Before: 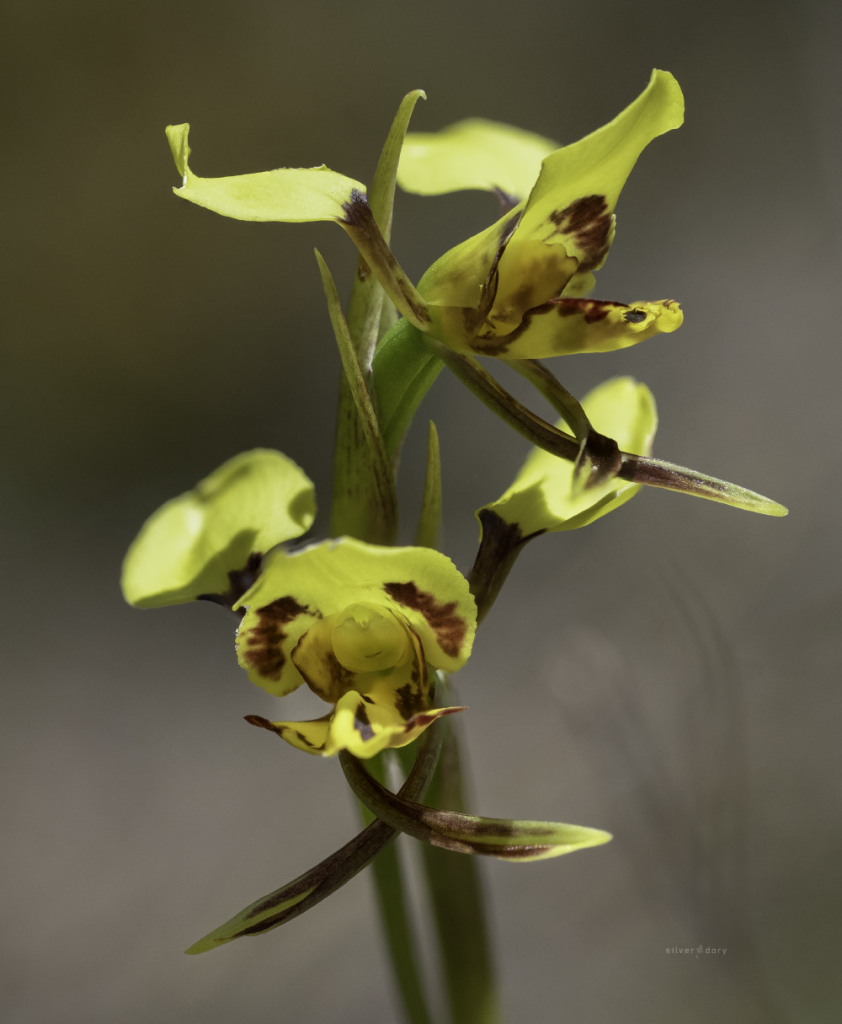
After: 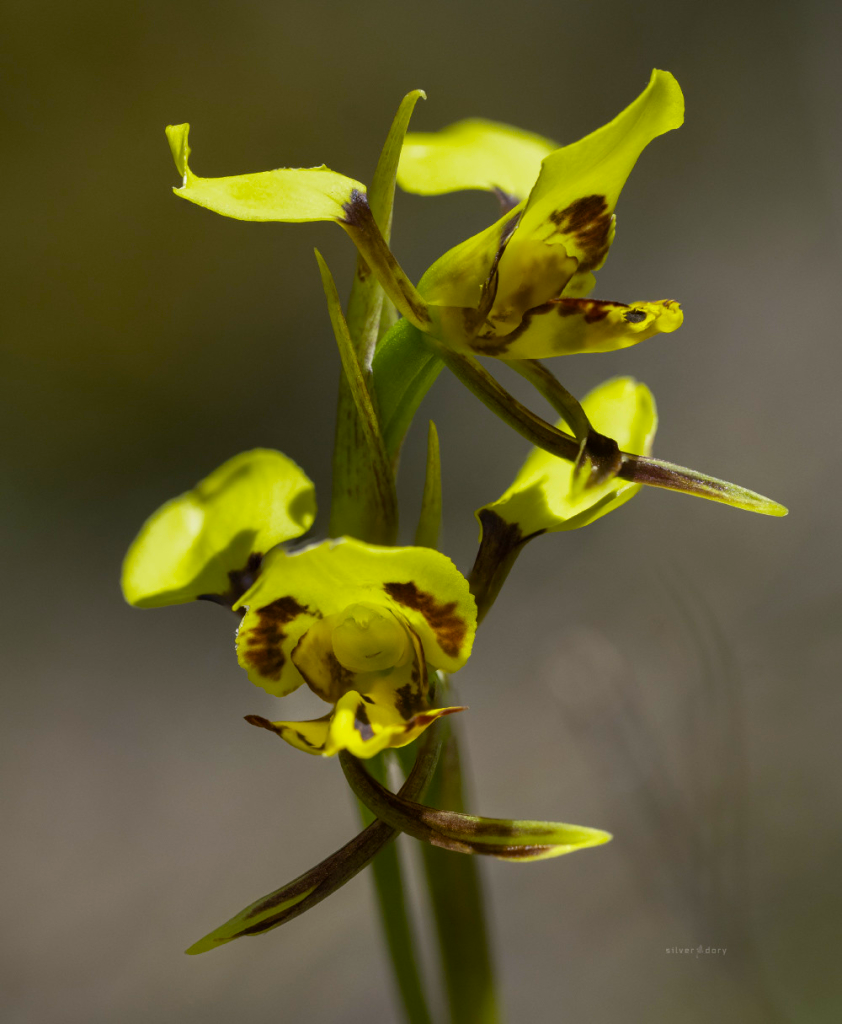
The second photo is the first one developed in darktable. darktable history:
color balance rgb: power › hue 316.34°, highlights gain › luminance 0.548%, highlights gain › chroma 0.495%, highlights gain › hue 43.27°, linear chroma grading › global chroma 40.719%, perceptual saturation grading › global saturation 1.493%, perceptual saturation grading › highlights -1.509%, perceptual saturation grading › mid-tones 4.549%, perceptual saturation grading › shadows 8.108%
tone equalizer: edges refinement/feathering 500, mask exposure compensation -1.57 EV, preserve details no
